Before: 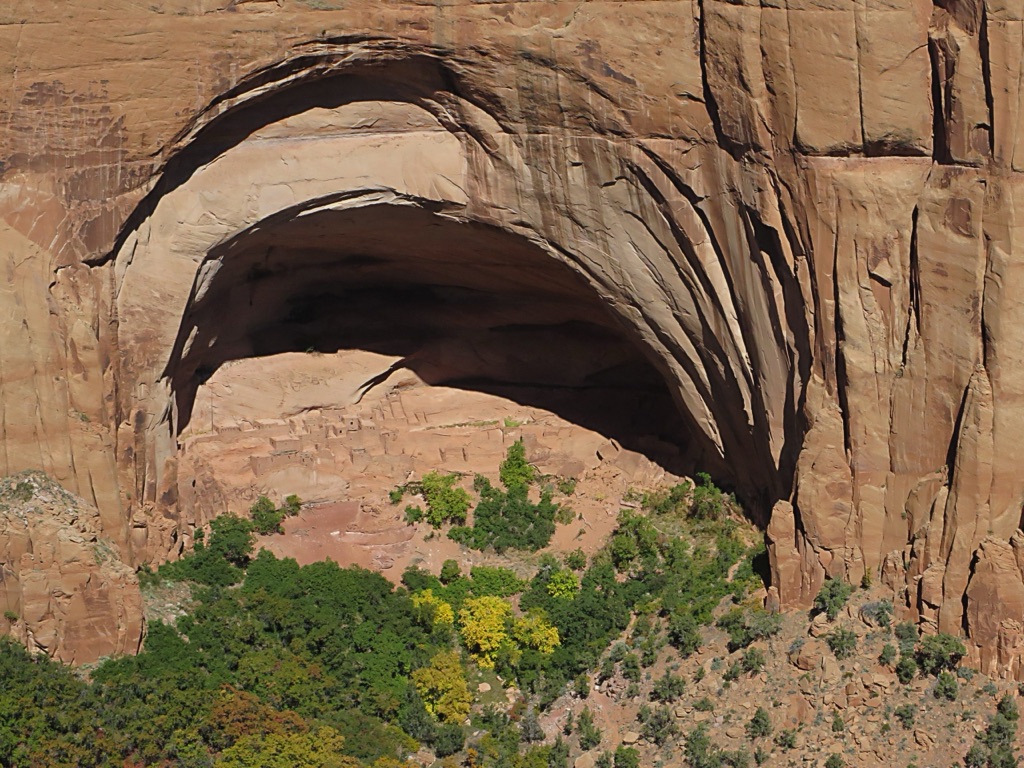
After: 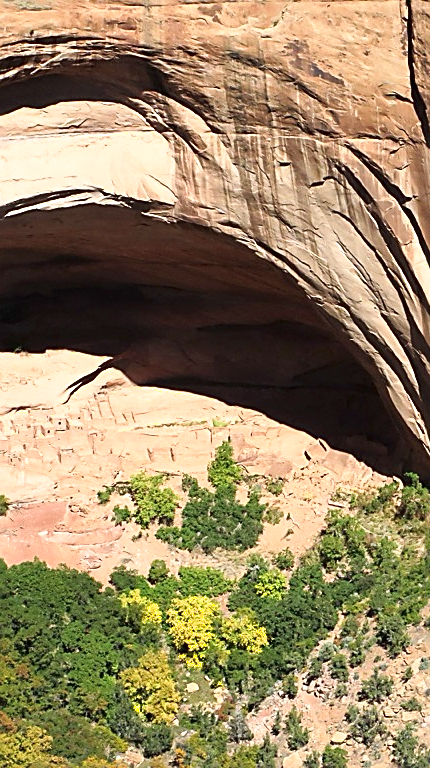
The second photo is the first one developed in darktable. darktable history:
shadows and highlights: shadows -62.63, white point adjustment -5.06, highlights 60.7
sharpen: on, module defaults
crop: left 28.596%, right 29.315%
exposure: exposure 1 EV, compensate exposure bias true, compensate highlight preservation false
